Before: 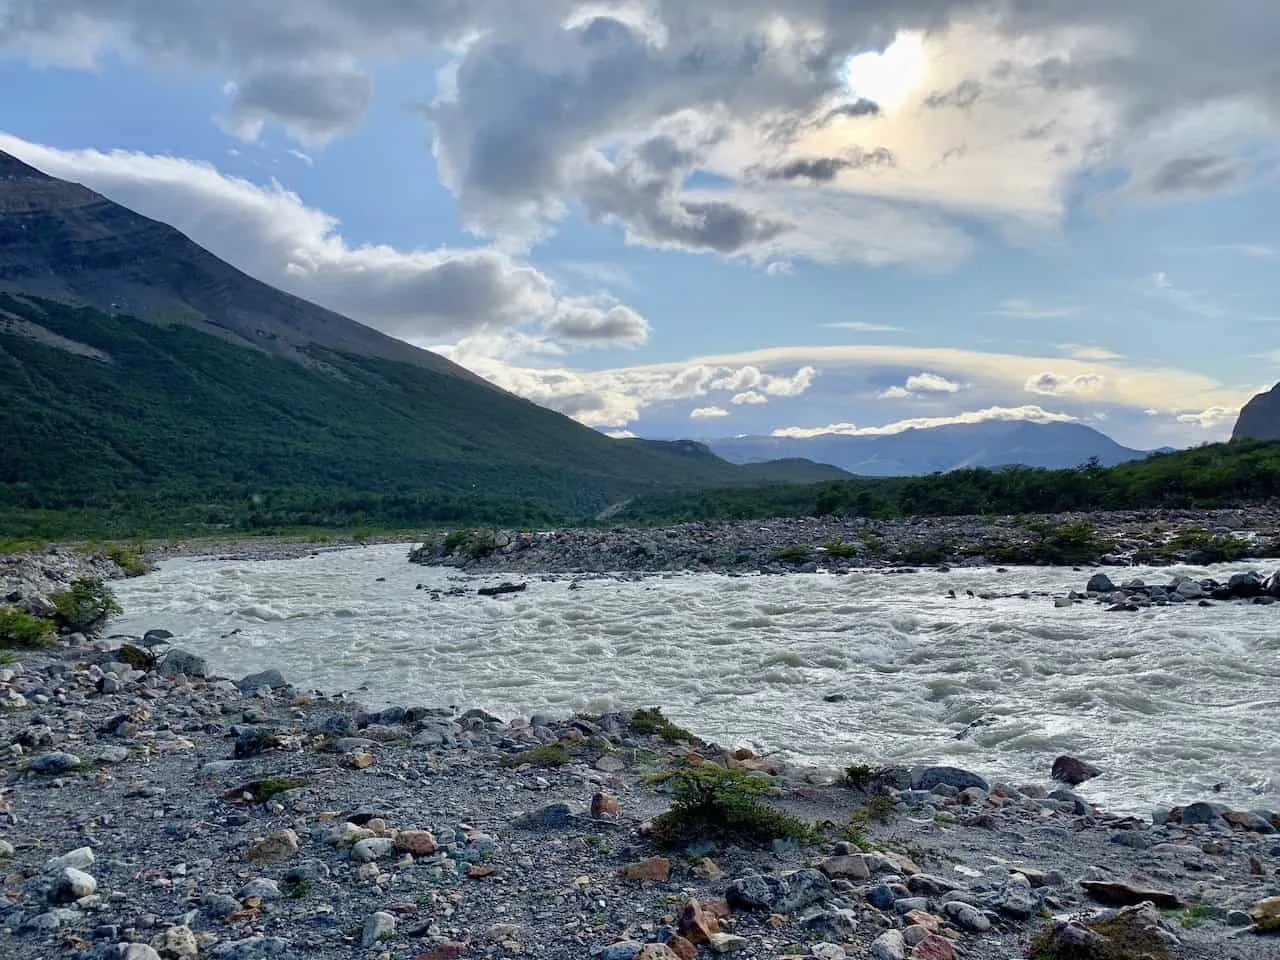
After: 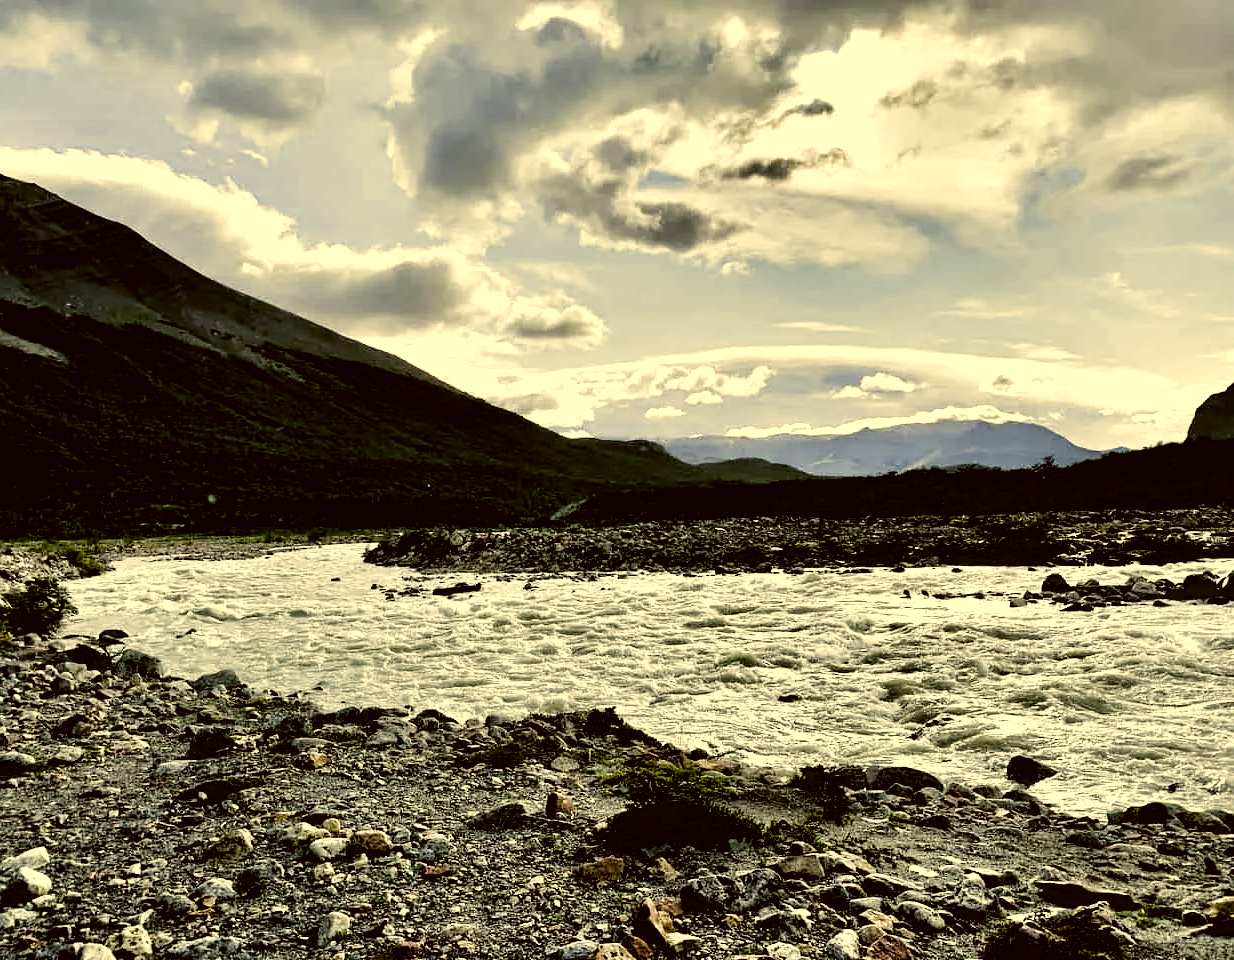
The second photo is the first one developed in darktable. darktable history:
contrast equalizer: octaves 7, y [[0.6 ×6], [0.55 ×6], [0 ×6], [0 ×6], [0 ×6]]
crop and rotate: left 3.531%
color correction: highlights a* 0.121, highlights b* 29.04, shadows a* -0.197, shadows b* 21.52
exposure: black level correction 0.007, exposure 0.094 EV, compensate highlight preservation false
filmic rgb: black relative exposure -3.48 EV, white relative exposure 2.25 EV, hardness 3.41, preserve chrominance RGB euclidean norm, color science v5 (2021), contrast in shadows safe, contrast in highlights safe
